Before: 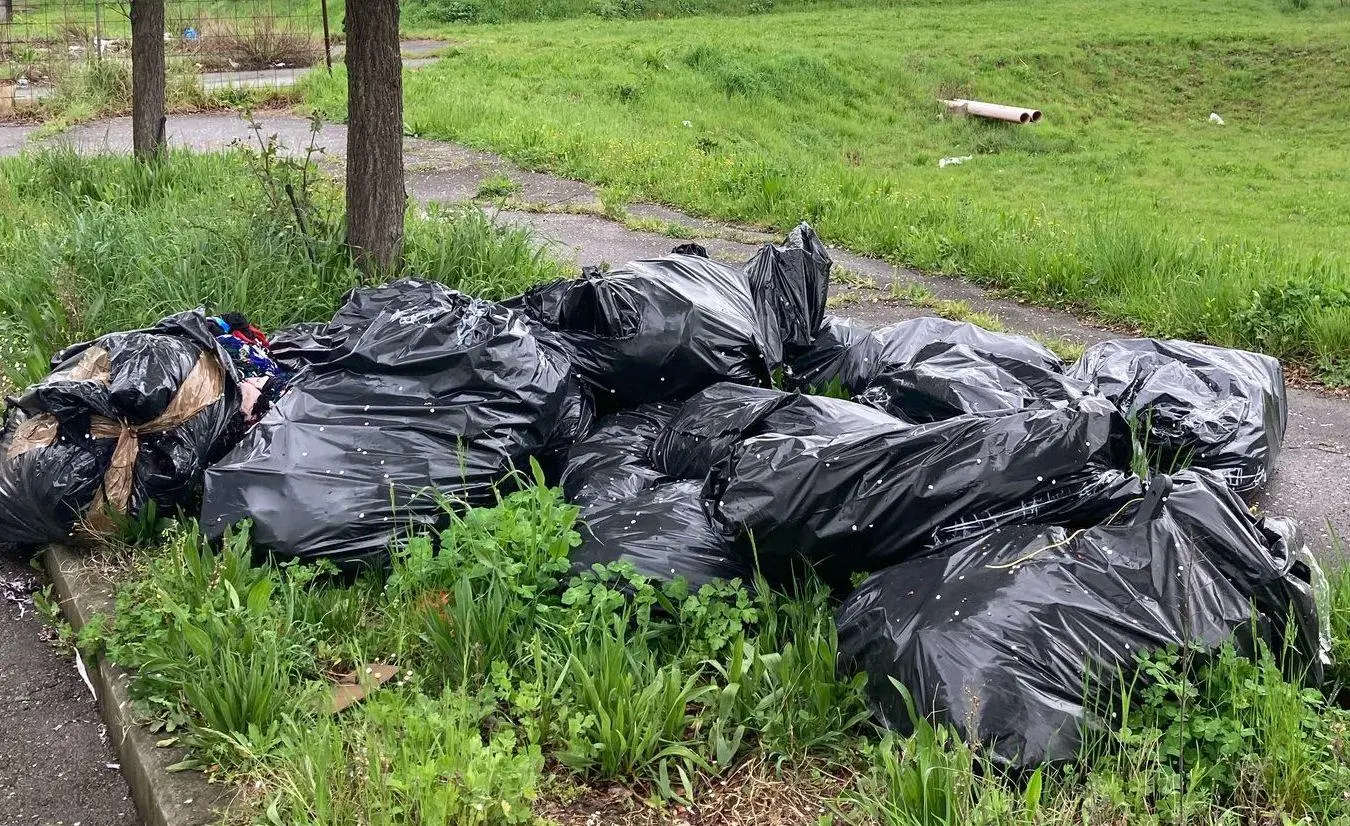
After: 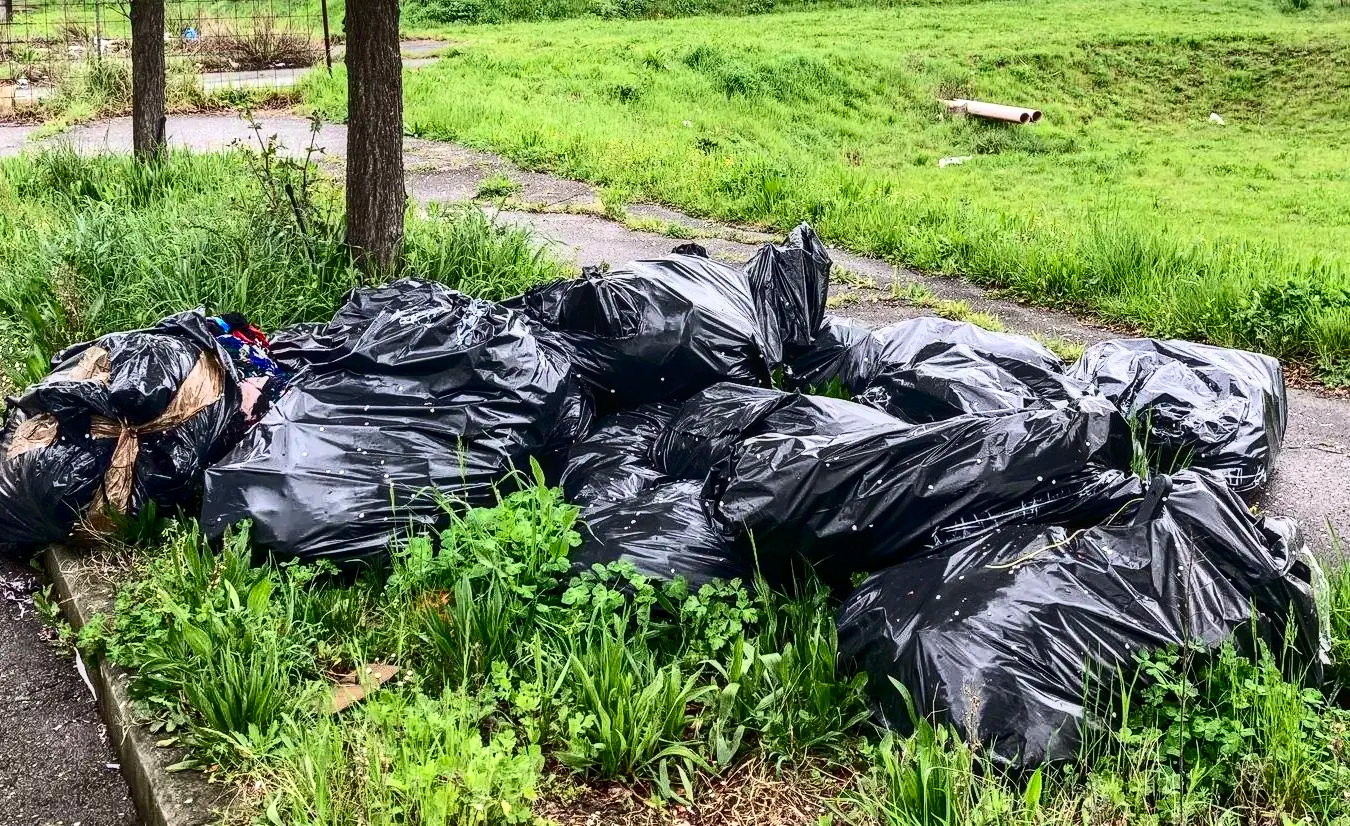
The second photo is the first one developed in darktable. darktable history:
contrast brightness saturation: contrast 0.41, brightness 0.041, saturation 0.257
local contrast: on, module defaults
